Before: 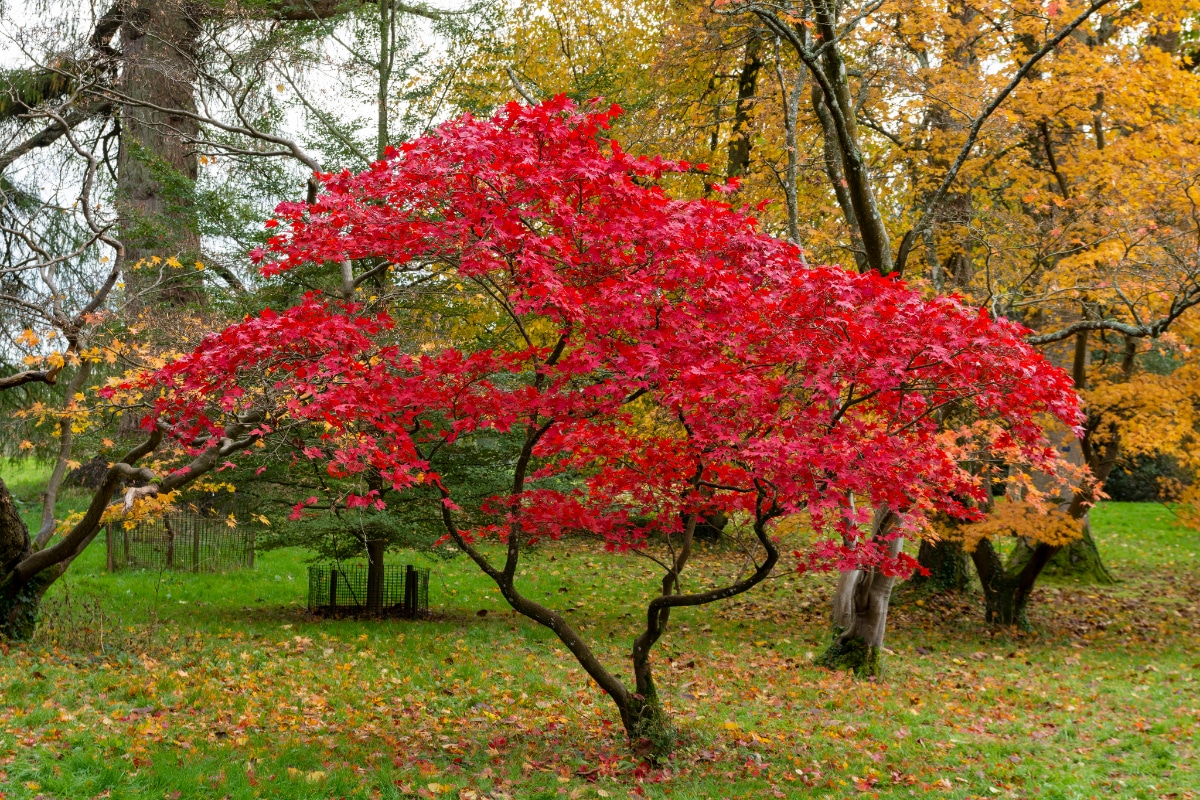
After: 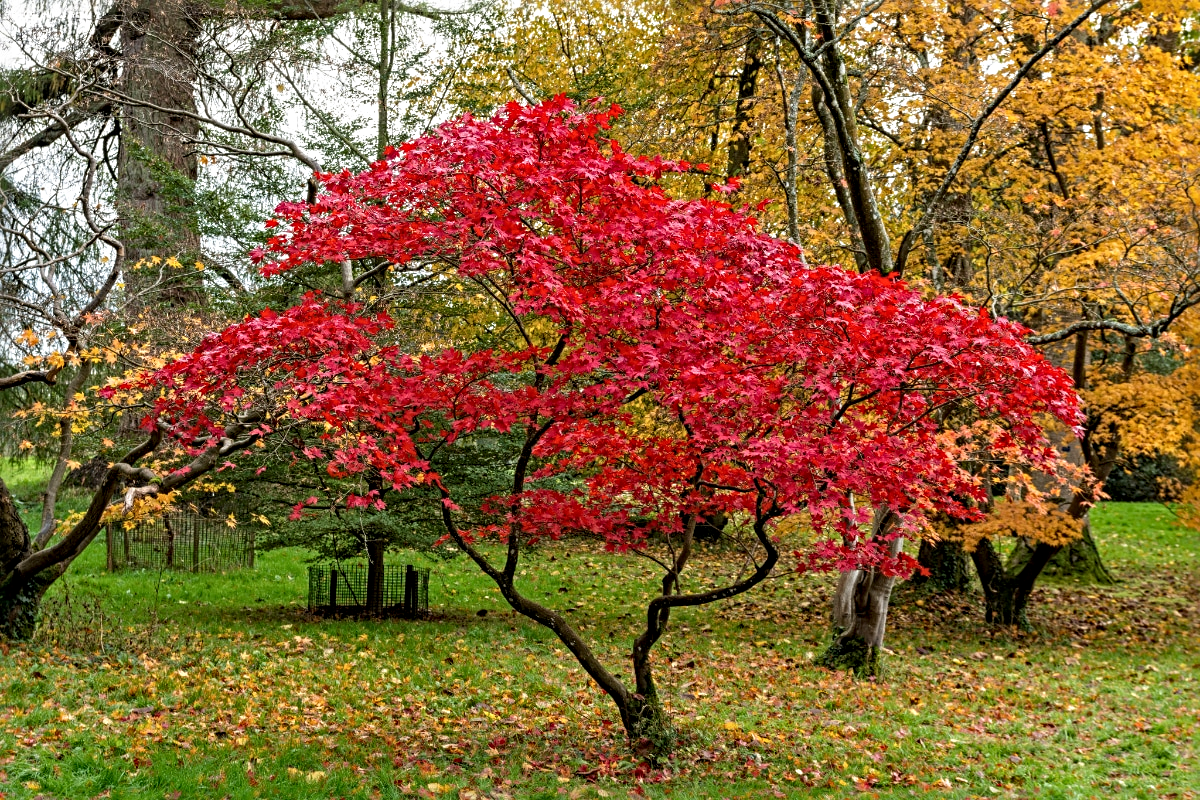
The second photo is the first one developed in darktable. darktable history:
local contrast: on, module defaults
sharpen: radius 4.835
